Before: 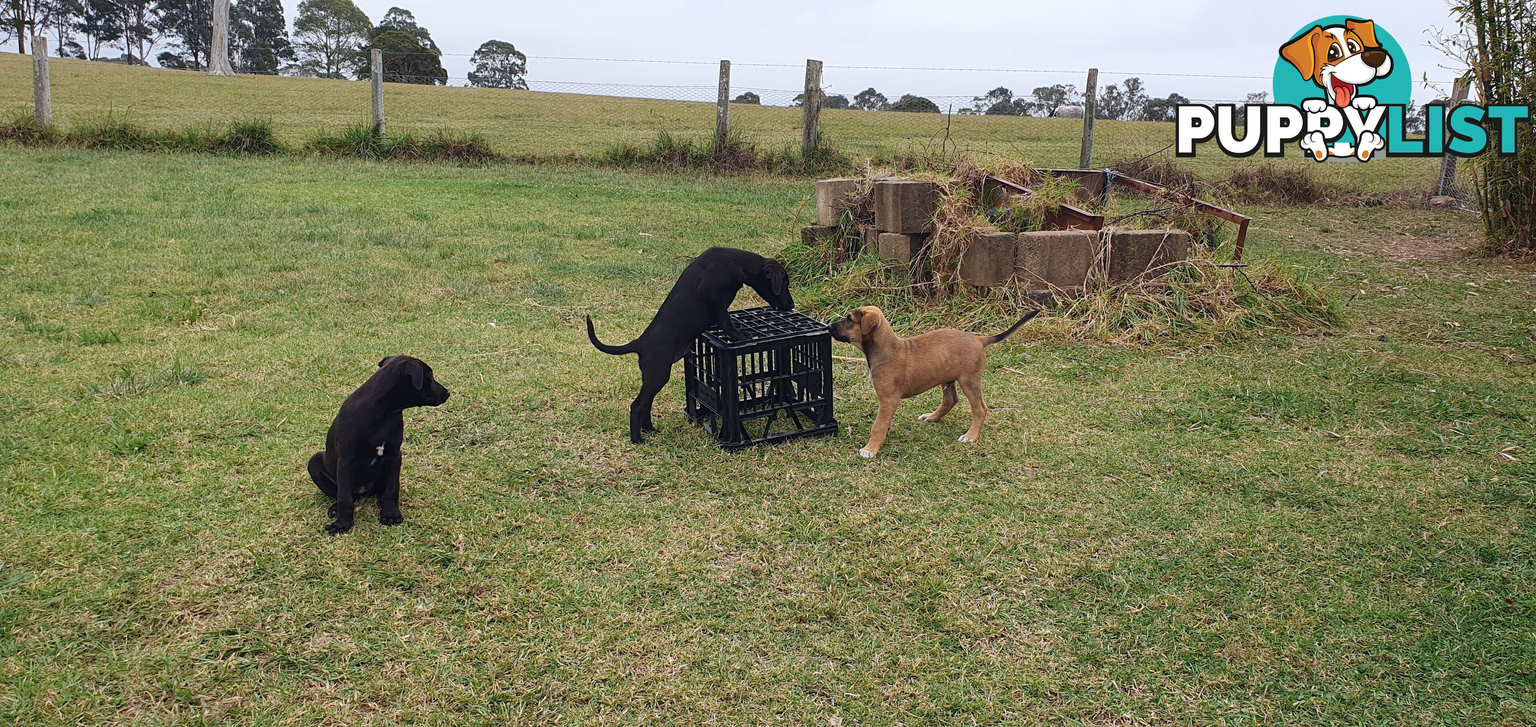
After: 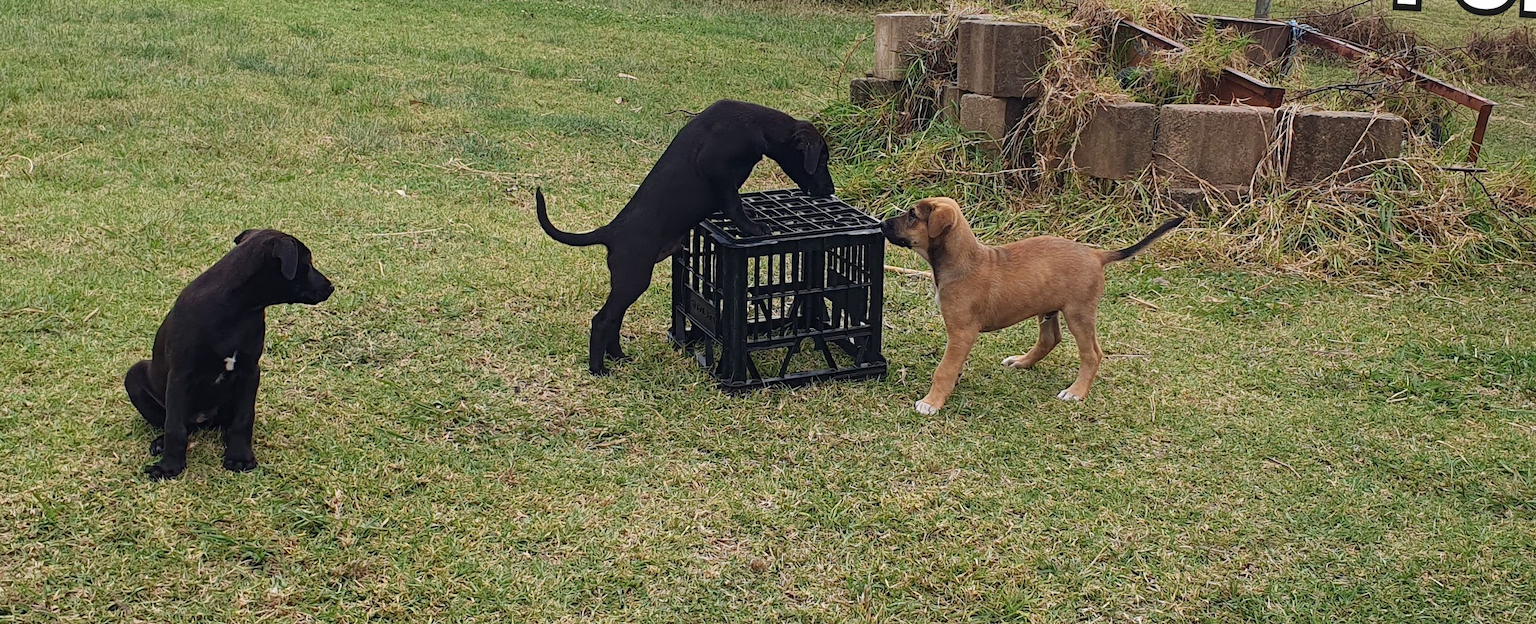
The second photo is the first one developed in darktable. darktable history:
exposure: exposure -0.013 EV, compensate highlight preservation false
crop and rotate: angle -3.32°, left 9.718%, top 20.897%, right 12.082%, bottom 11.825%
